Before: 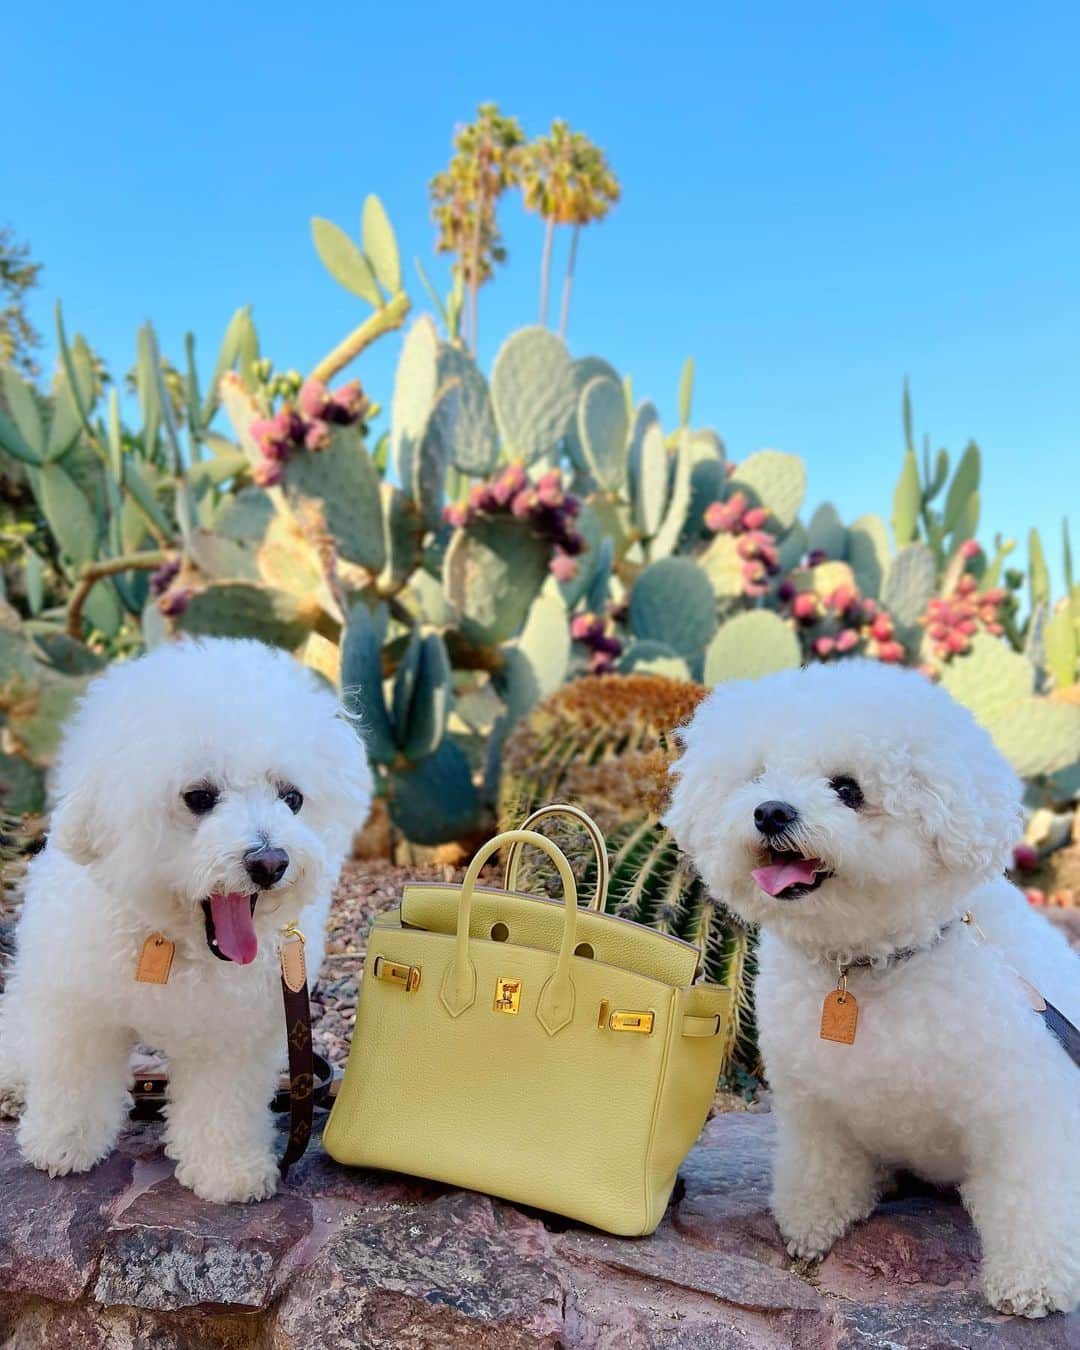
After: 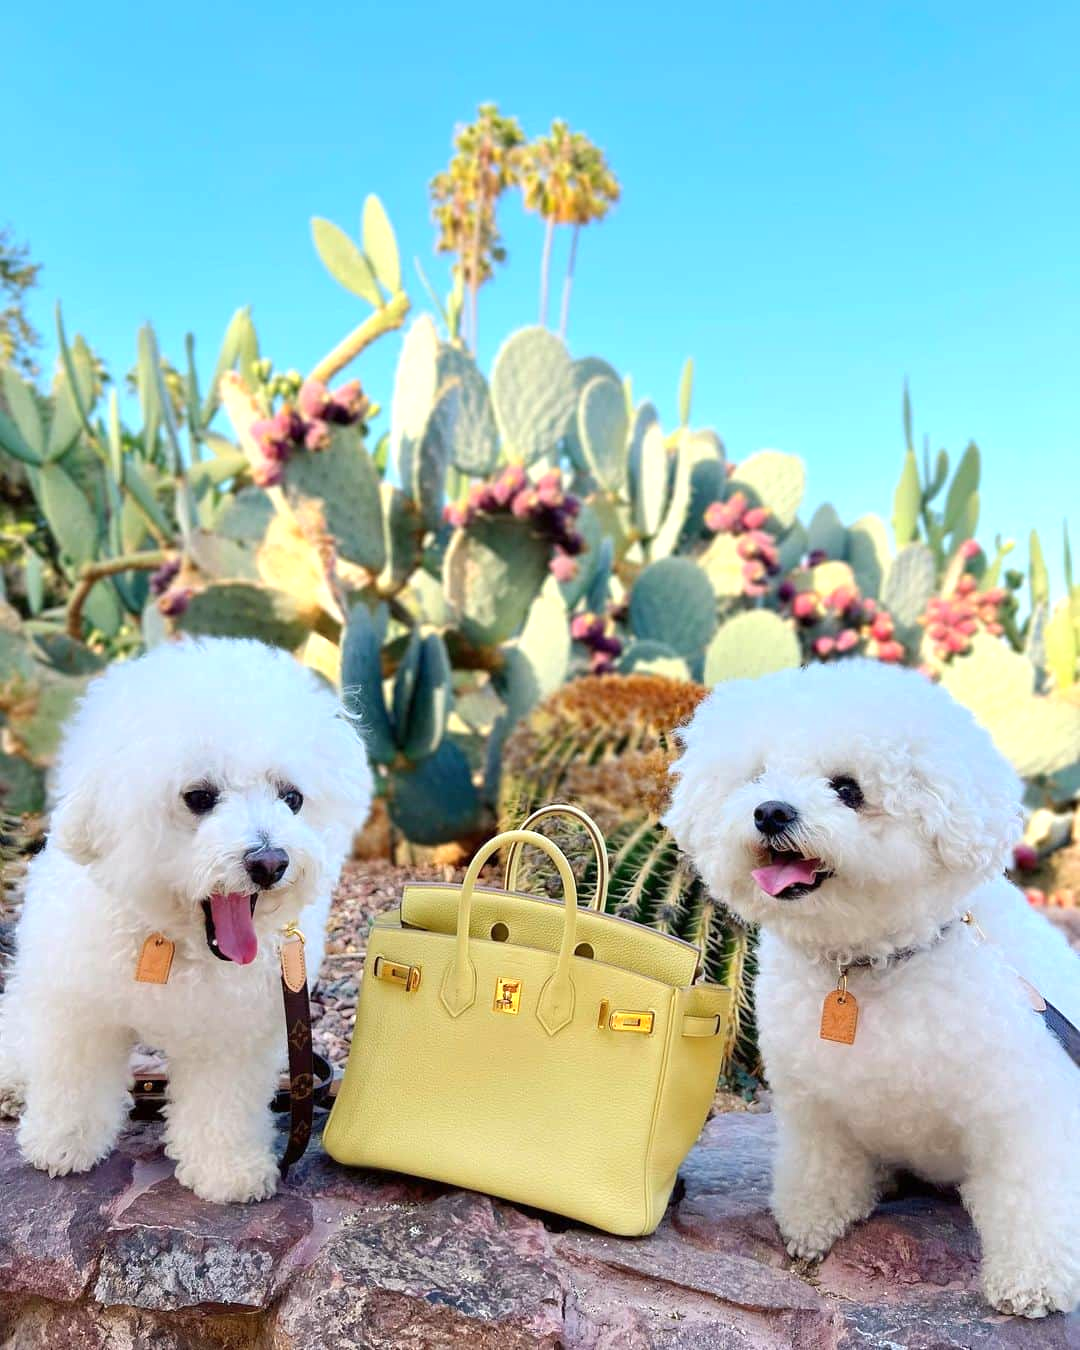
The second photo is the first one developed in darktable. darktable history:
exposure: exposure 0.526 EV, compensate highlight preservation false
